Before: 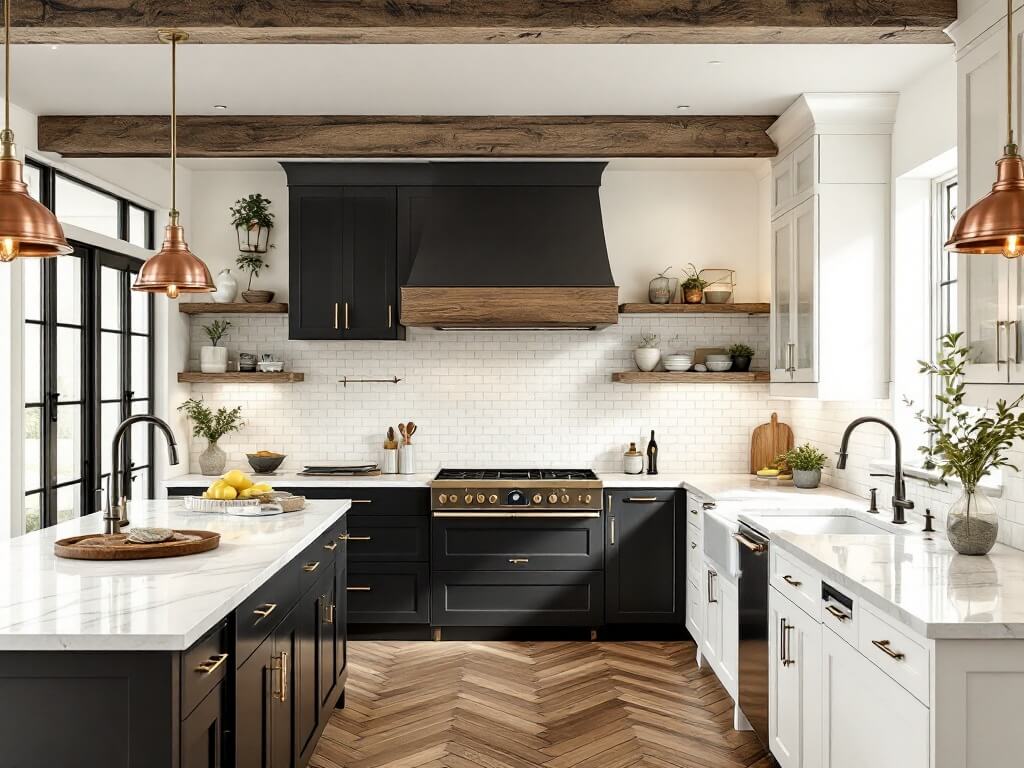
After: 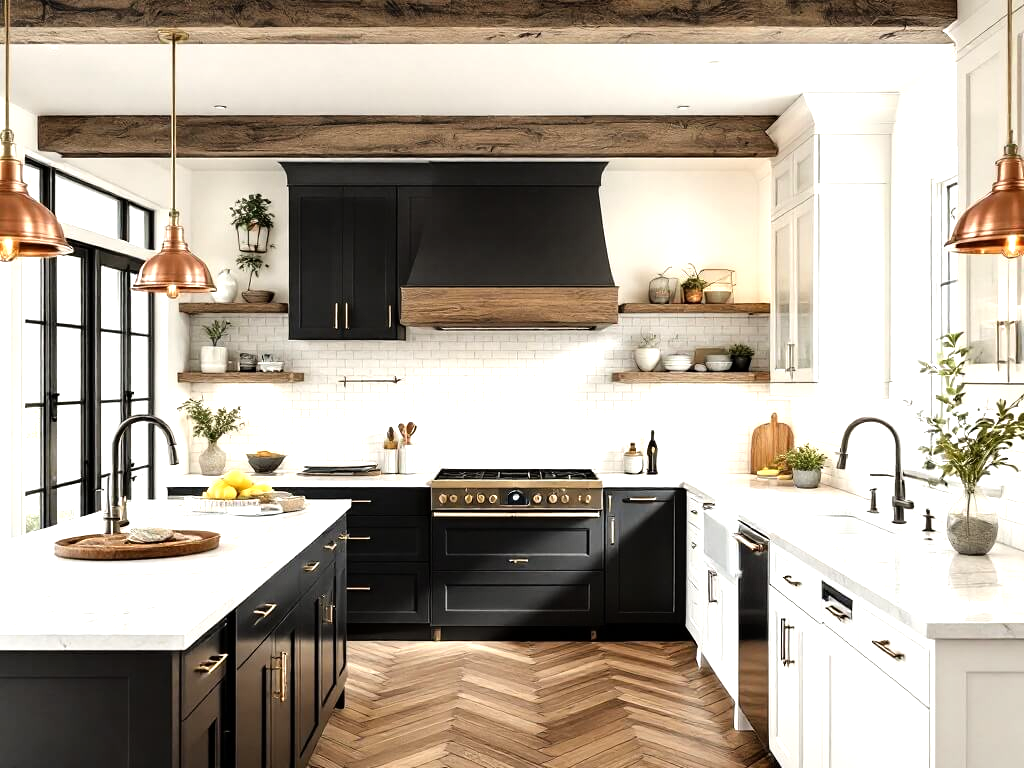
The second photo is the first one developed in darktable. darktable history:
tone equalizer: -8 EV -0.726 EV, -7 EV -0.688 EV, -6 EV -0.635 EV, -5 EV -0.373 EV, -3 EV 0.384 EV, -2 EV 0.6 EV, -1 EV 0.676 EV, +0 EV 0.747 EV
